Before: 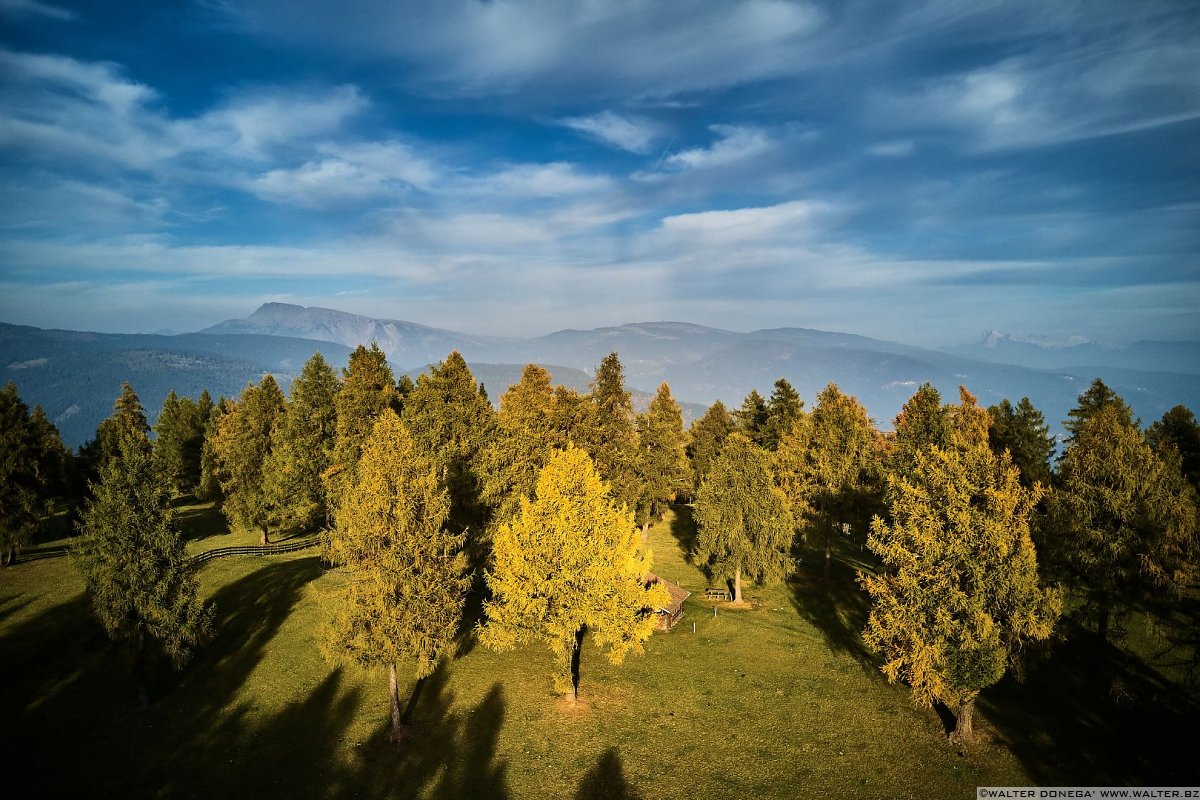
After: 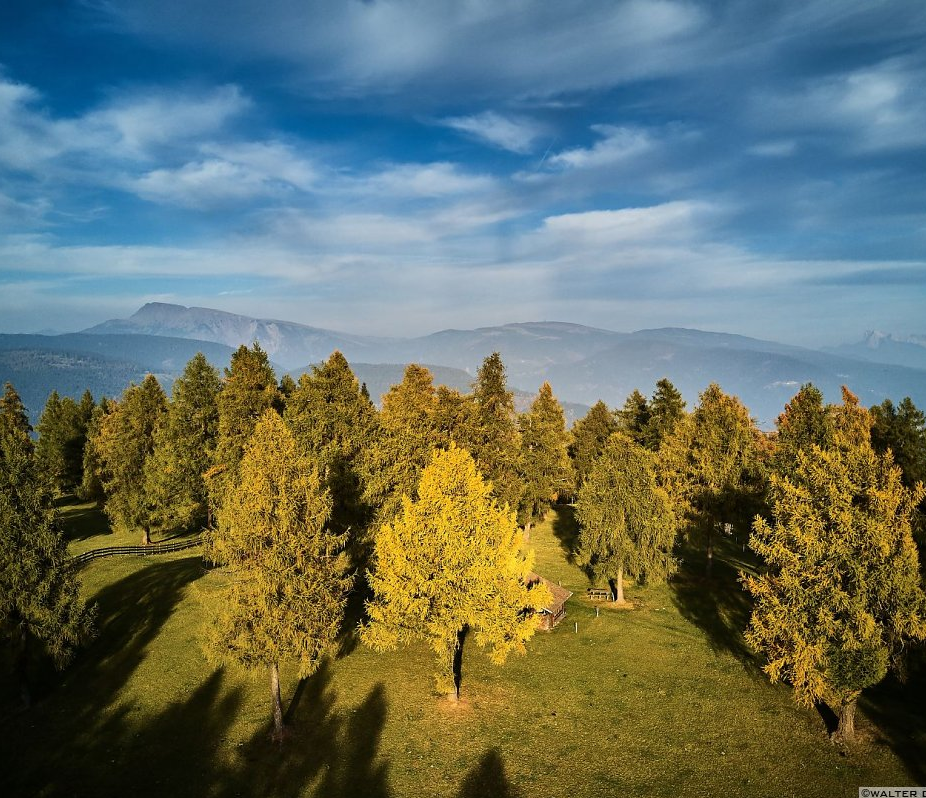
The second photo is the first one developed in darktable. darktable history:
crop: left 9.881%, right 12.896%
